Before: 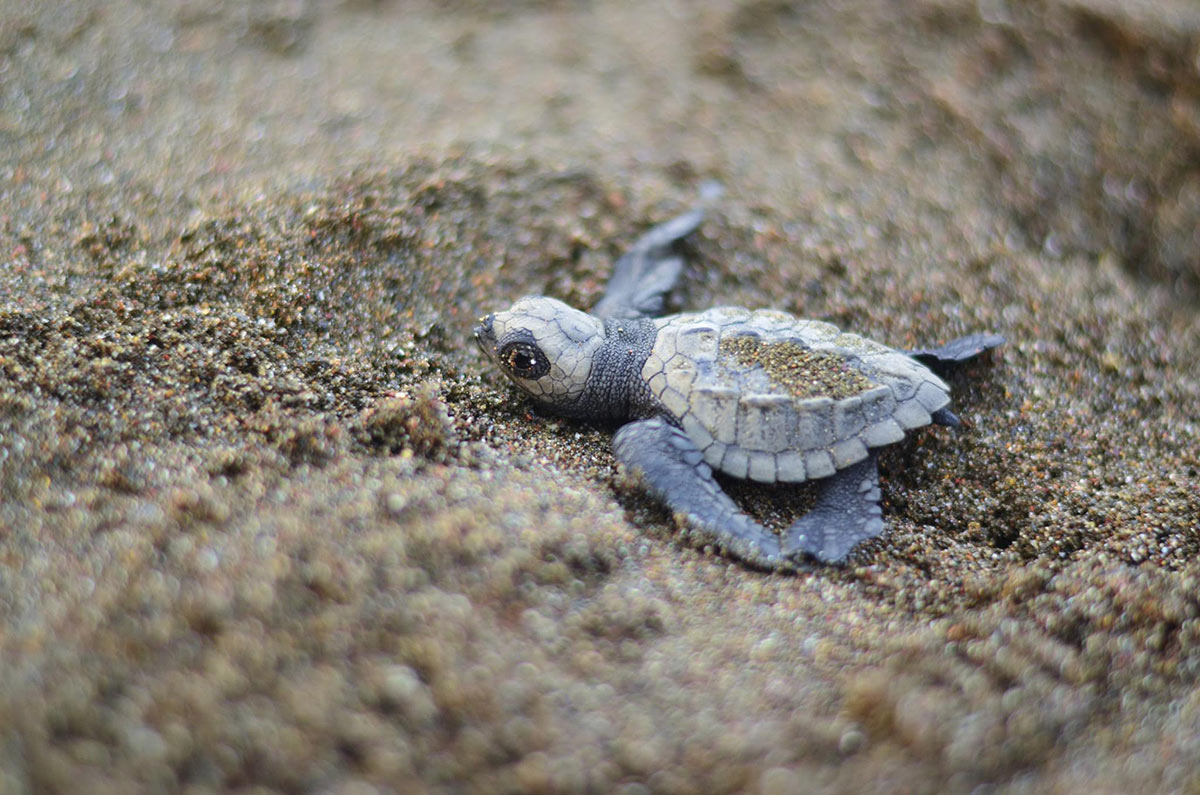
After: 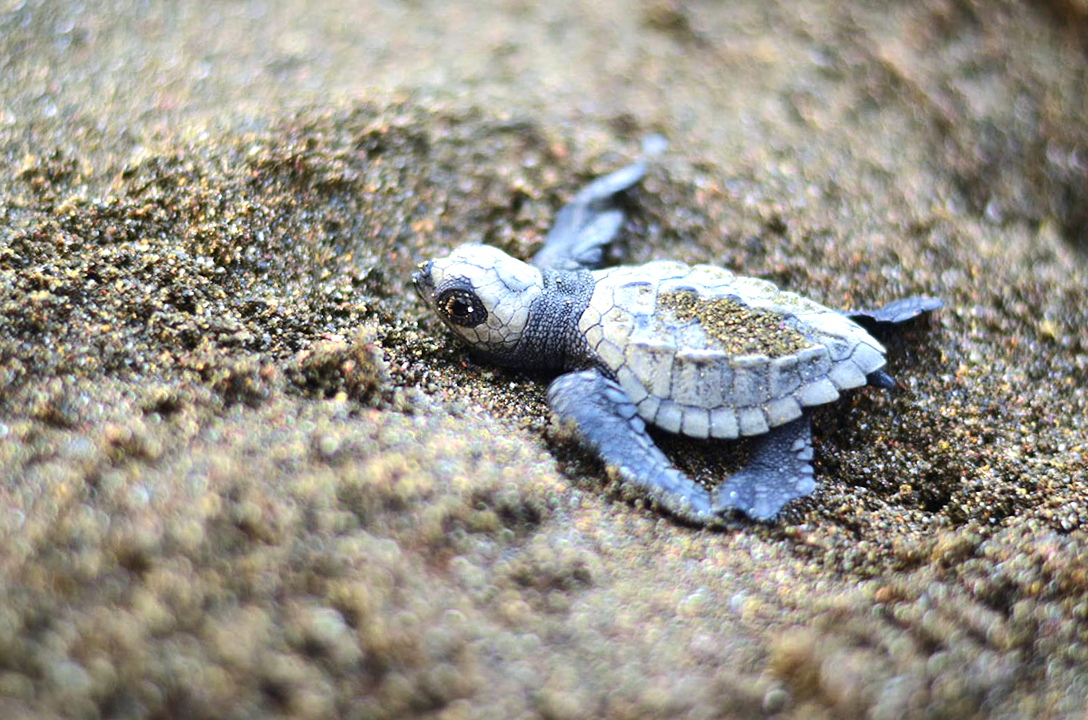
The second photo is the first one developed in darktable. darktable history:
white balance: red 0.982, blue 1.018
crop and rotate: angle -1.96°, left 3.097%, top 4.154%, right 1.586%, bottom 0.529%
tone equalizer: -8 EV -0.75 EV, -7 EV -0.7 EV, -6 EV -0.6 EV, -5 EV -0.4 EV, -3 EV 0.4 EV, -2 EV 0.6 EV, -1 EV 0.7 EV, +0 EV 0.75 EV, edges refinement/feathering 500, mask exposure compensation -1.57 EV, preserve details no
color zones: curves: ch0 [(0.099, 0.624) (0.257, 0.596) (0.384, 0.376) (0.529, 0.492) (0.697, 0.564) (0.768, 0.532) (0.908, 0.644)]; ch1 [(0.112, 0.564) (0.254, 0.612) (0.432, 0.676) (0.592, 0.456) (0.743, 0.684) (0.888, 0.536)]; ch2 [(0.25, 0.5) (0.469, 0.36) (0.75, 0.5)]
